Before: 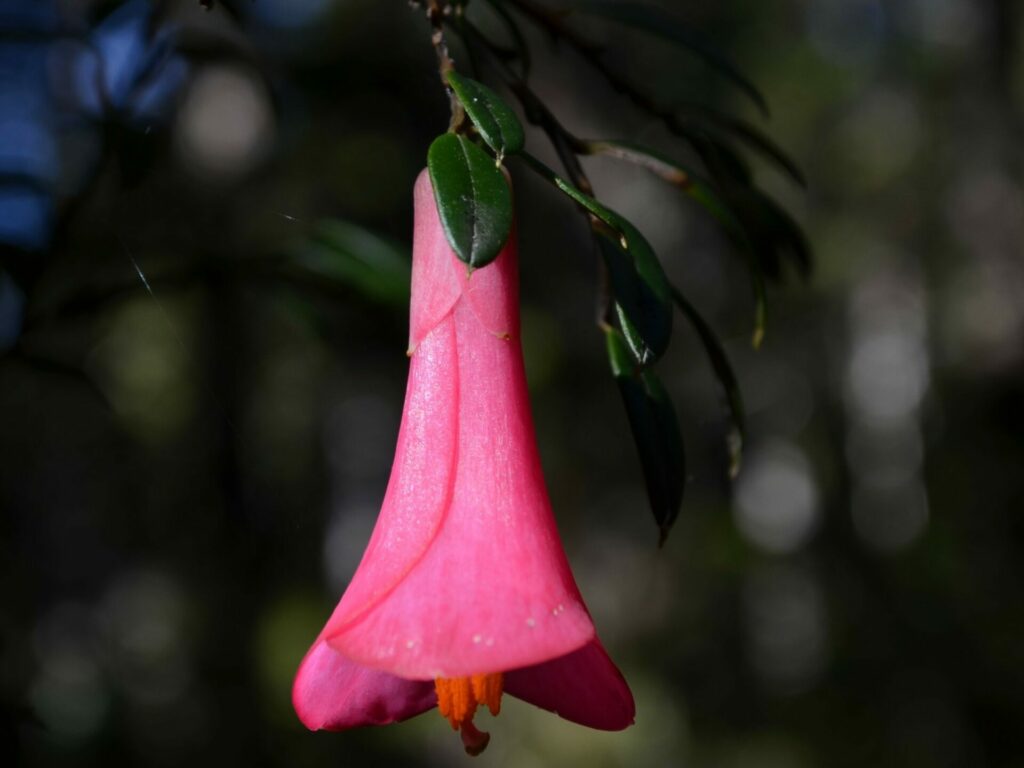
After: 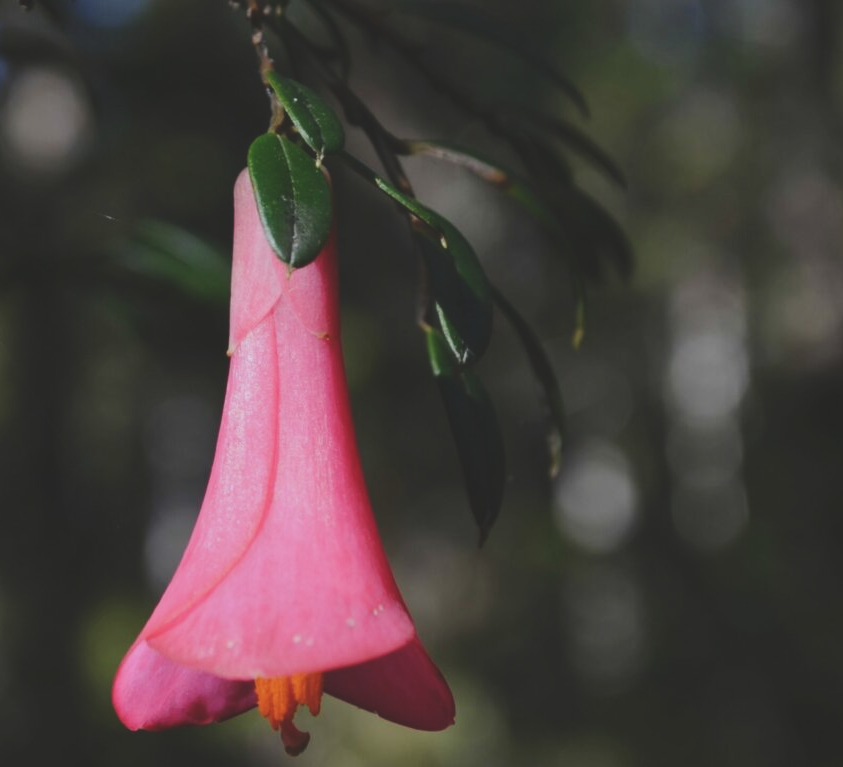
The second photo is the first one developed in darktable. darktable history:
base curve: curves: ch0 [(0, 0) (0.158, 0.273) (0.879, 0.895) (1, 1)], preserve colors none
exposure: black level correction -0.015, exposure -0.5 EV, compensate highlight preservation false
crop: left 17.643%, bottom 0.028%
